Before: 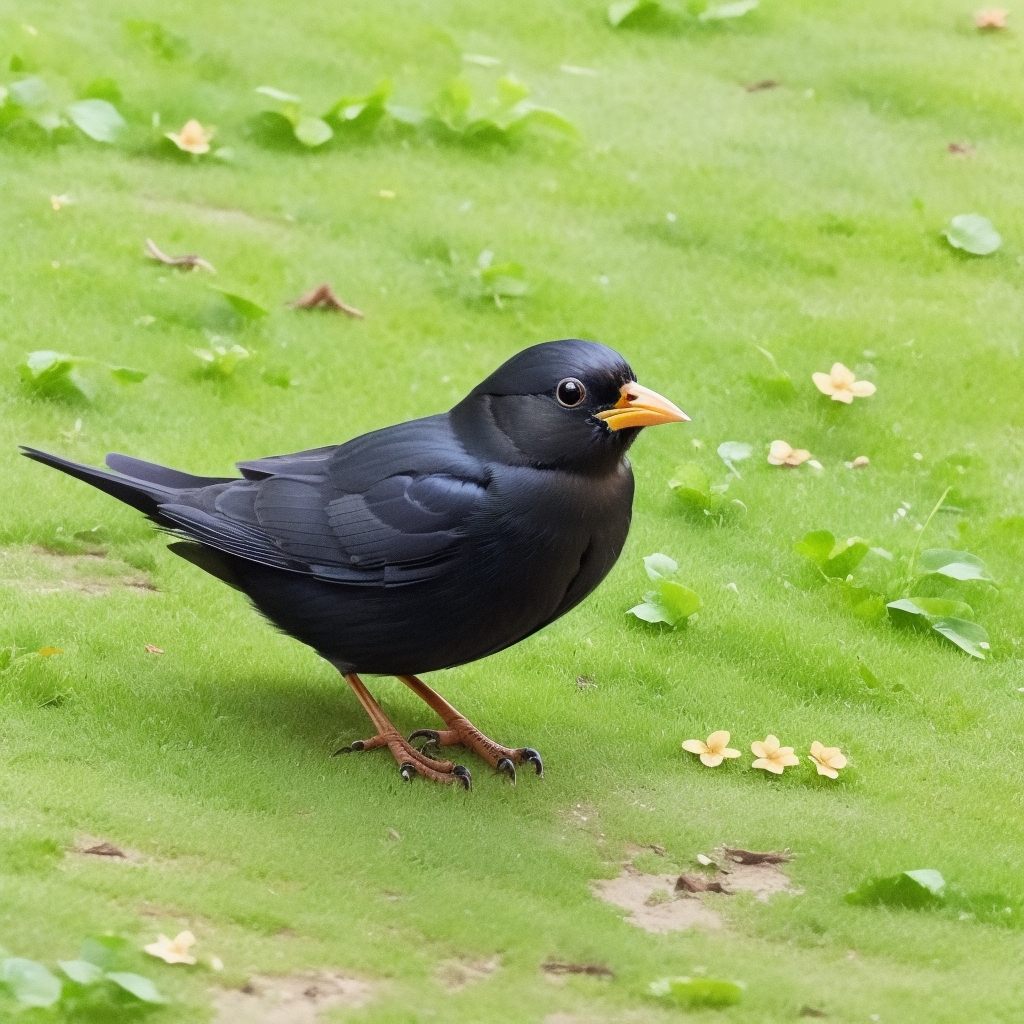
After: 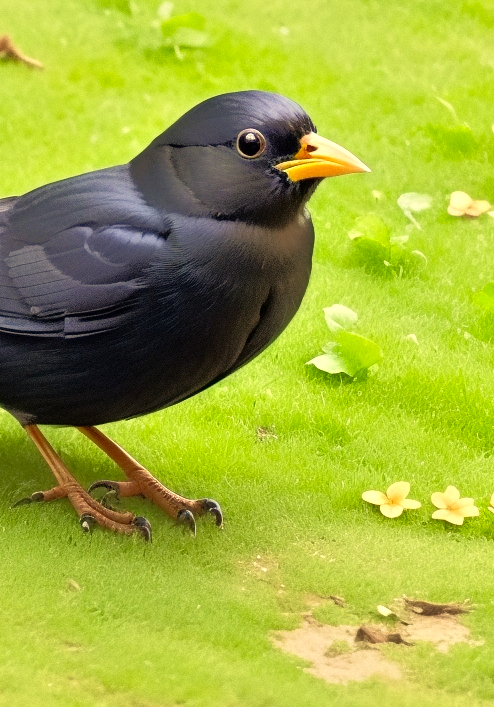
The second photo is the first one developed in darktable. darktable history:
velvia: strength 28.46%
crop: left 31.319%, top 24.408%, right 20.405%, bottom 6.53%
tone equalizer: -8 EV -0.503 EV, -7 EV -0.295 EV, -6 EV -0.102 EV, -5 EV 0.381 EV, -4 EV 0.987 EV, -3 EV 0.771 EV, -2 EV -0.011 EV, -1 EV 0.124 EV, +0 EV -0.023 EV
exposure: black level correction 0.001, exposure 0.297 EV, compensate highlight preservation false
color correction: highlights a* 2.31, highlights b* 22.77
